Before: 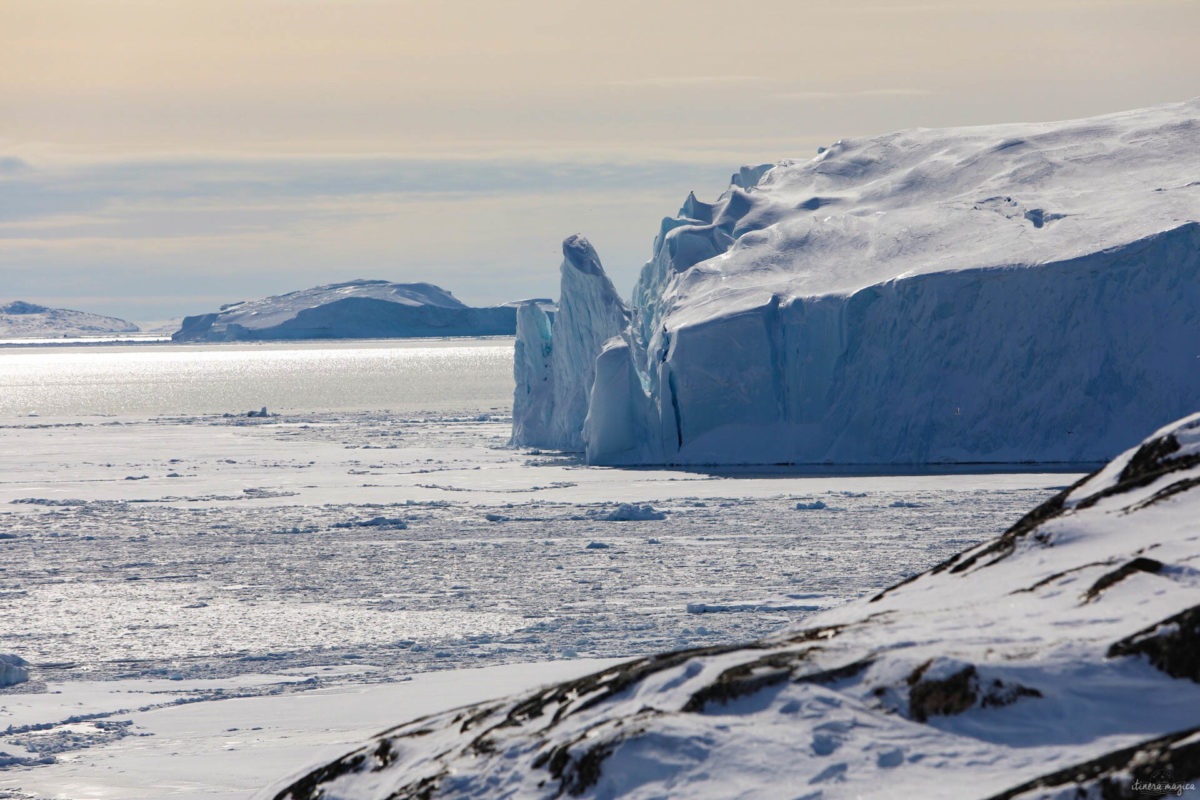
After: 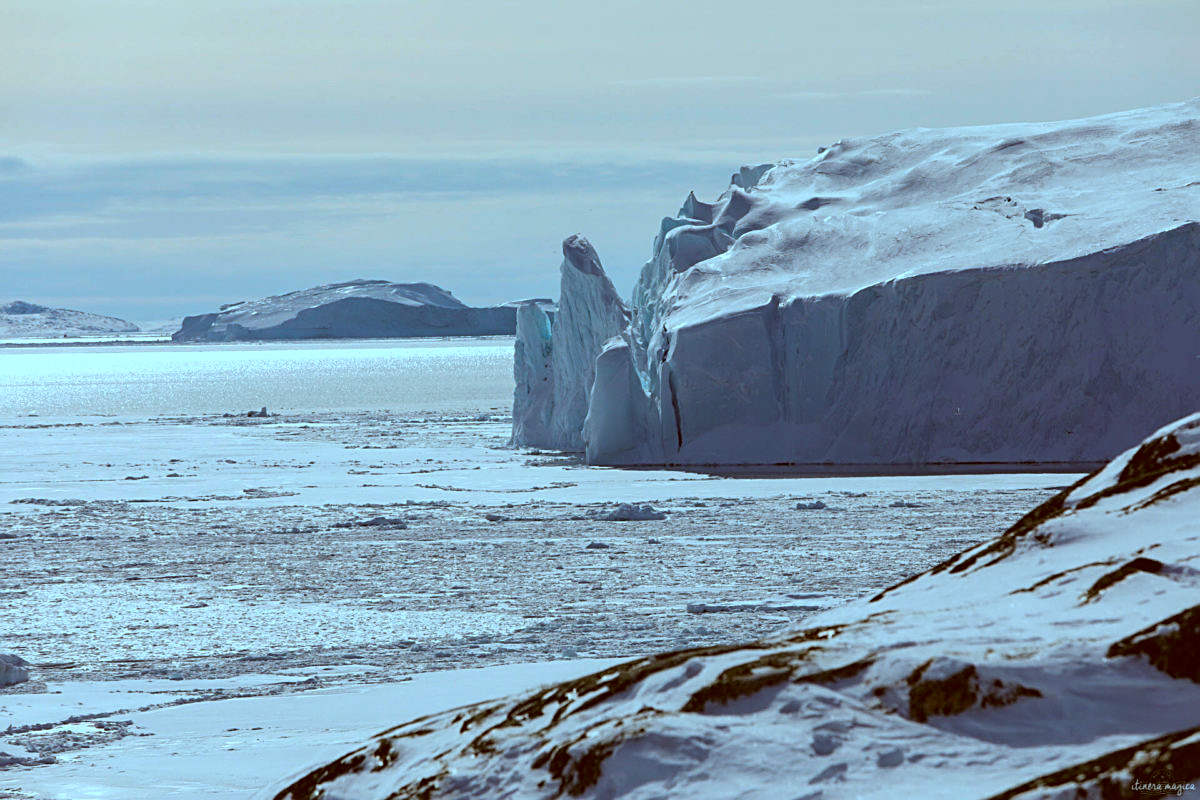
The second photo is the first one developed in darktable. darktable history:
sharpen: on, module defaults
color correction: highlights a* -14.18, highlights b* -16.1, shadows a* 10.02, shadows b* 28.8
color calibration: x 0.37, y 0.382, temperature 4316.14 K
